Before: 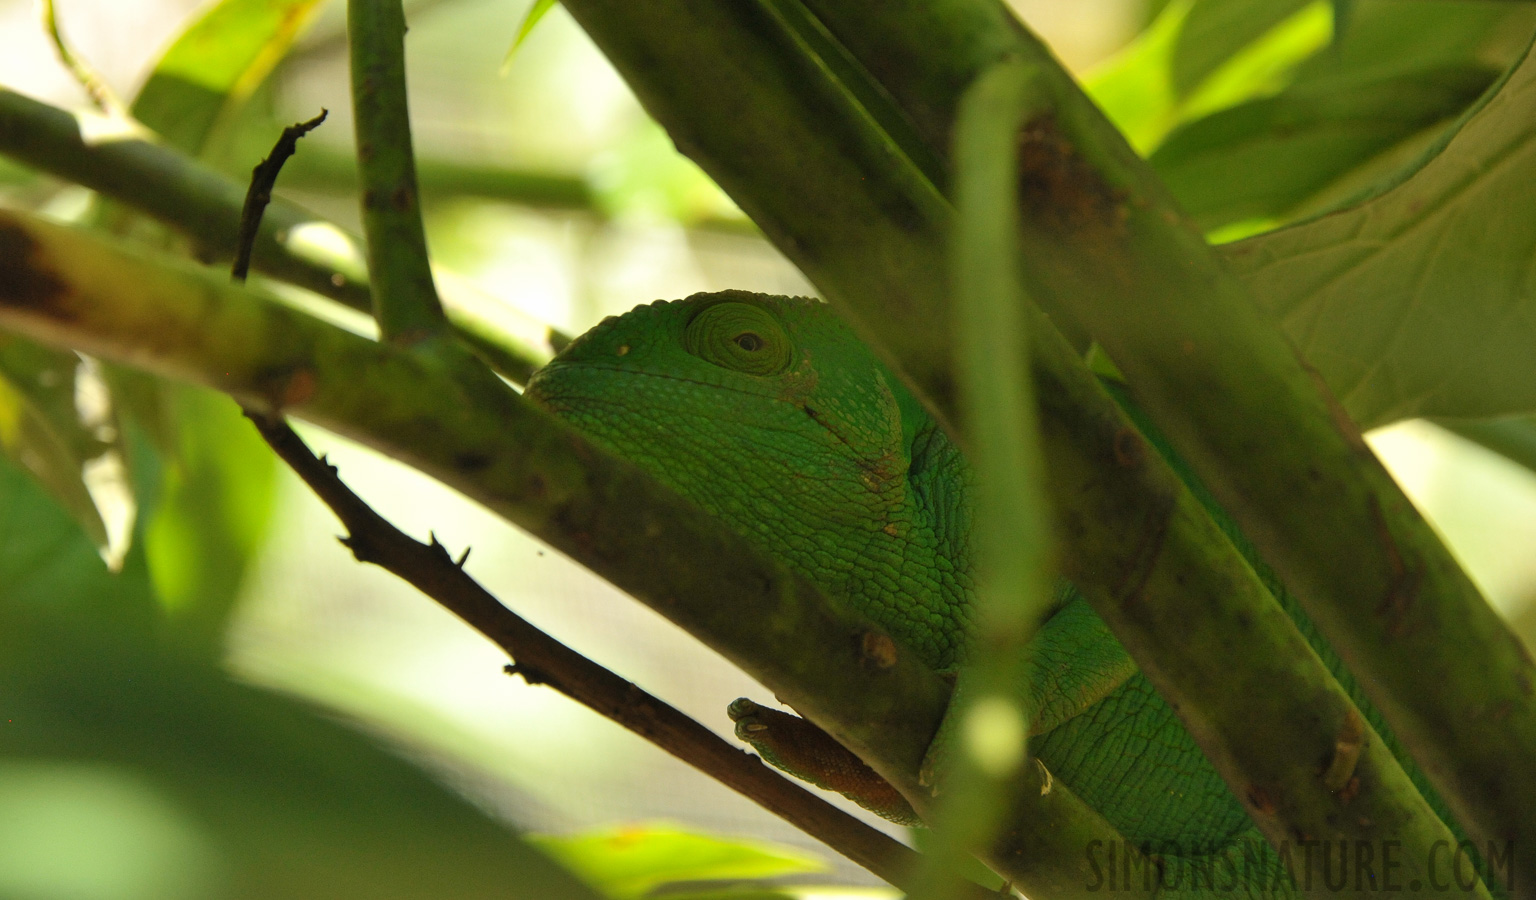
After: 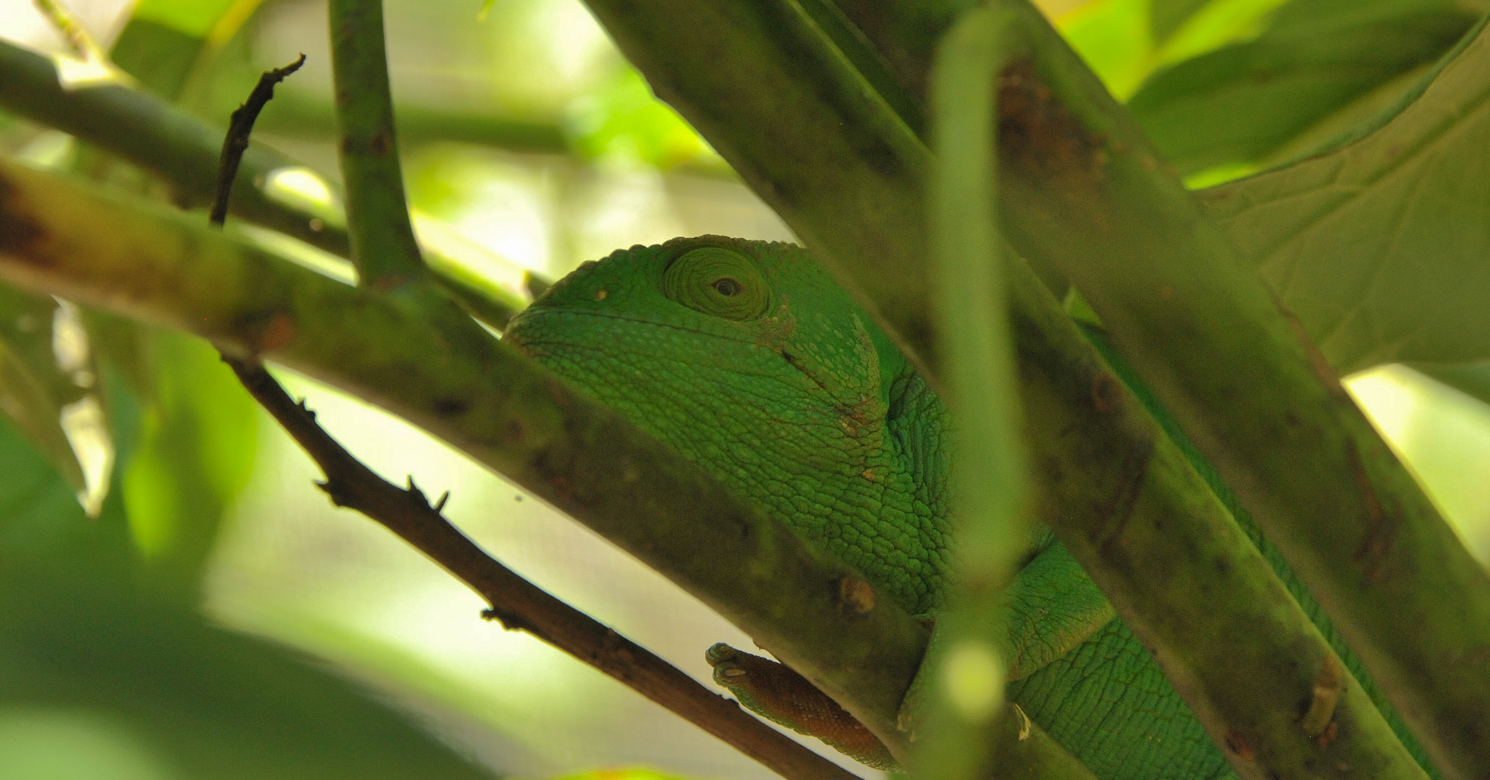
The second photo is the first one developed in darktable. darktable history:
crop: left 1.49%, top 6.146%, right 1.505%, bottom 7.107%
shadows and highlights: highlights -59.77, highlights color adjustment 78.13%
